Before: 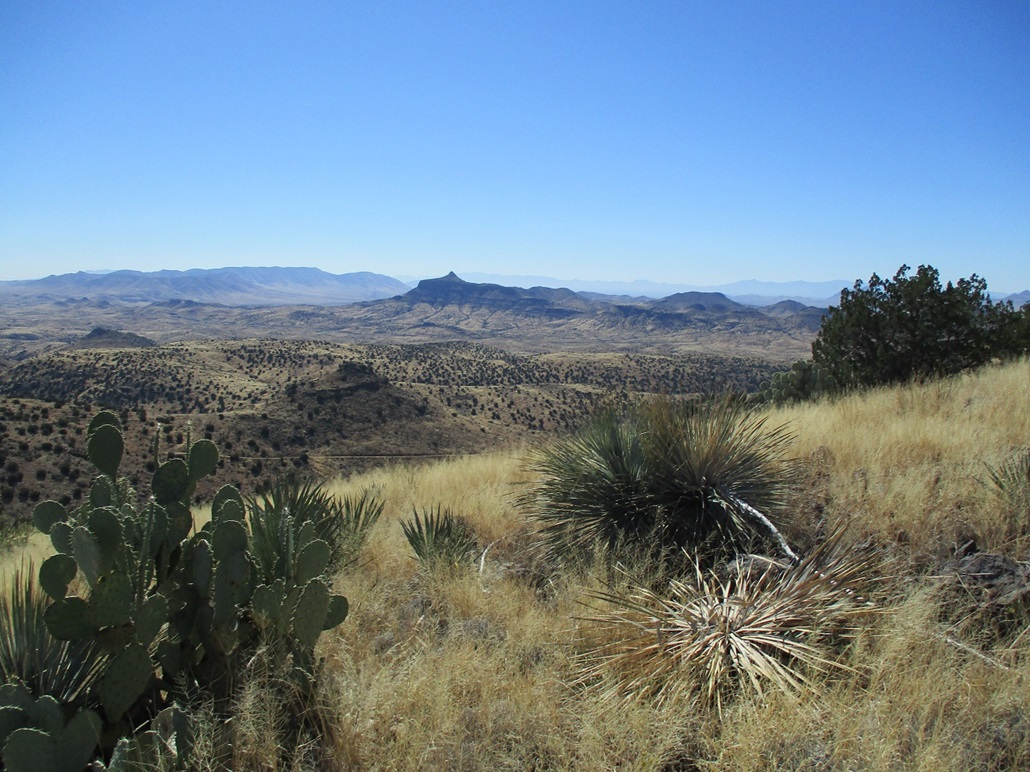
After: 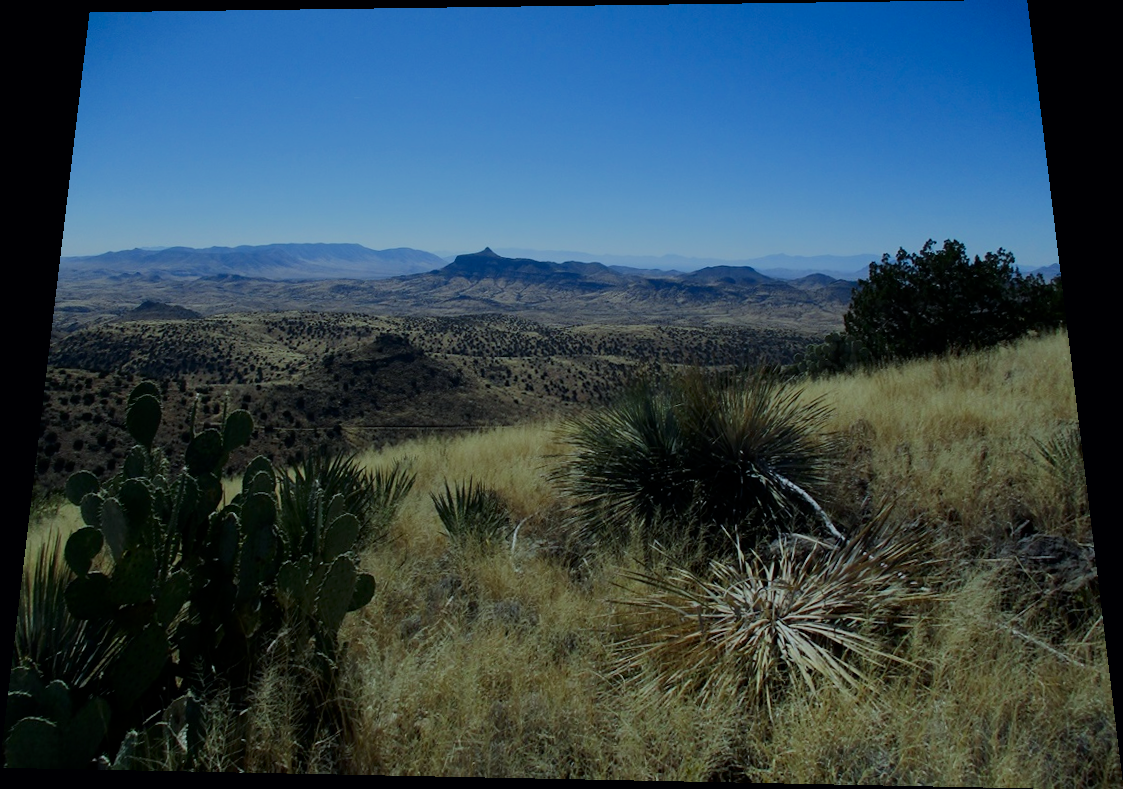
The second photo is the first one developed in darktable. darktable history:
rotate and perspective: rotation 0.128°, lens shift (vertical) -0.181, lens shift (horizontal) -0.044, shear 0.001, automatic cropping off
contrast brightness saturation: contrast 0.07, brightness -0.14, saturation 0.11
exposure: exposure -0.462 EV, compensate highlight preservation false
white balance: red 0.925, blue 1.046
filmic rgb: black relative exposure -7.65 EV, white relative exposure 4.56 EV, hardness 3.61, color science v6 (2022)
